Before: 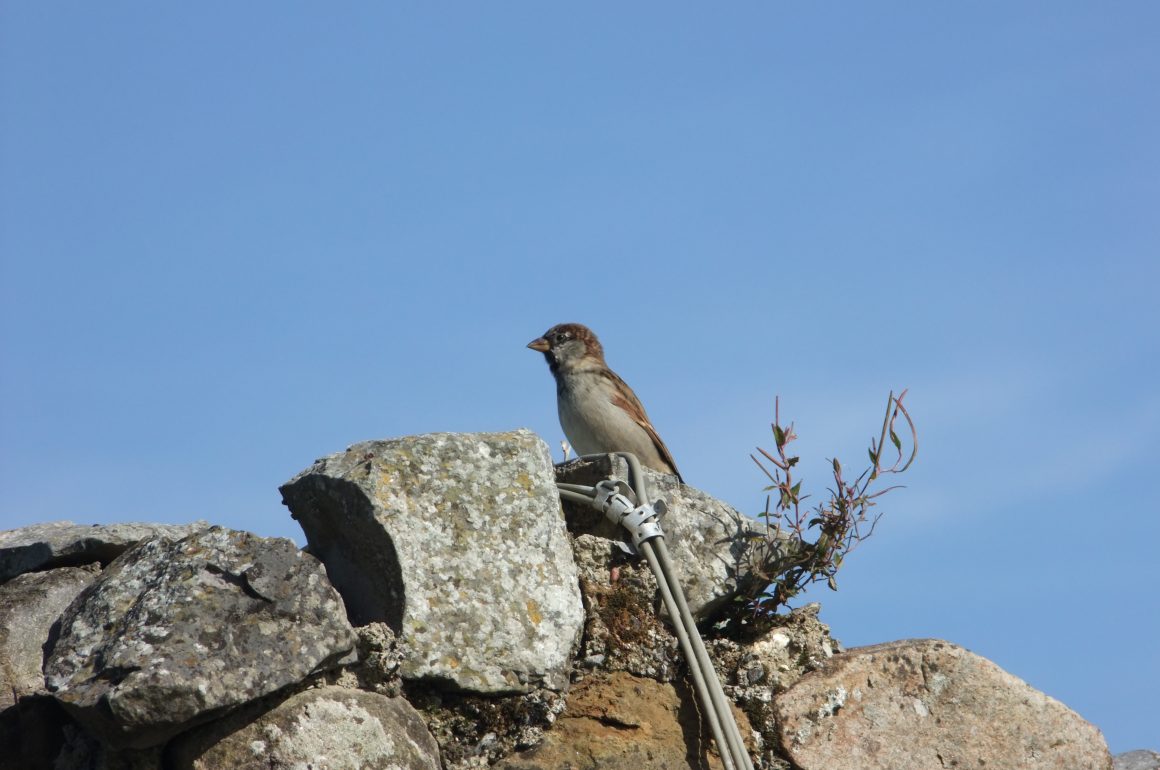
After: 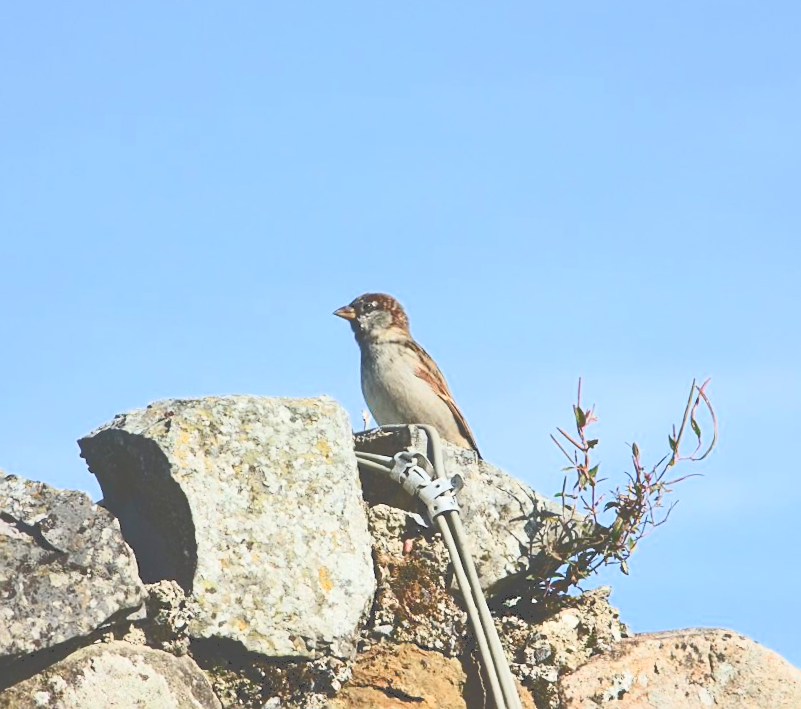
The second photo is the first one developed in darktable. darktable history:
crop and rotate: angle -3.28°, left 14.148%, top 0.033%, right 10.887%, bottom 0.087%
exposure: black level correction 0.001, exposure 1.116 EV, compensate highlight preservation false
tone curve: curves: ch0 [(0, 0) (0.003, 0.319) (0.011, 0.319) (0.025, 0.323) (0.044, 0.323) (0.069, 0.327) (0.1, 0.33) (0.136, 0.338) (0.177, 0.348) (0.224, 0.361) (0.277, 0.374) (0.335, 0.398) (0.399, 0.444) (0.468, 0.516) (0.543, 0.595) (0.623, 0.694) (0.709, 0.793) (0.801, 0.883) (0.898, 0.942) (1, 1)], color space Lab, independent channels, preserve colors none
sharpen: on, module defaults
filmic rgb: black relative exposure -7.65 EV, white relative exposure 4.56 EV, hardness 3.61, color science v6 (2022)
